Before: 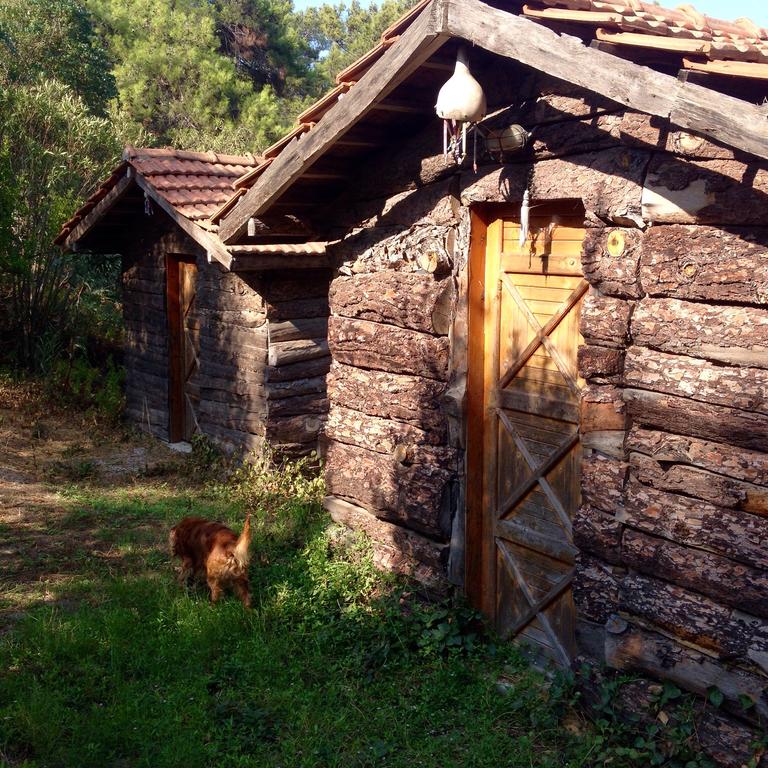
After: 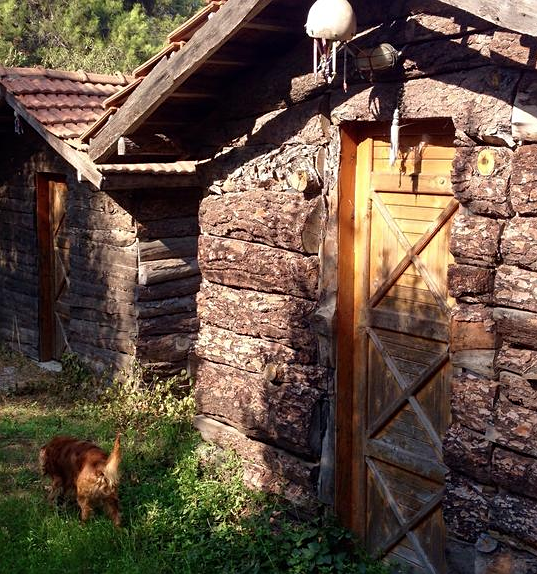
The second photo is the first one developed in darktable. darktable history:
color balance rgb: linear chroma grading › shadows -3%, linear chroma grading › highlights -4%
sharpen: amount 0.2
crop and rotate: left 17.046%, top 10.659%, right 12.989%, bottom 14.553%
